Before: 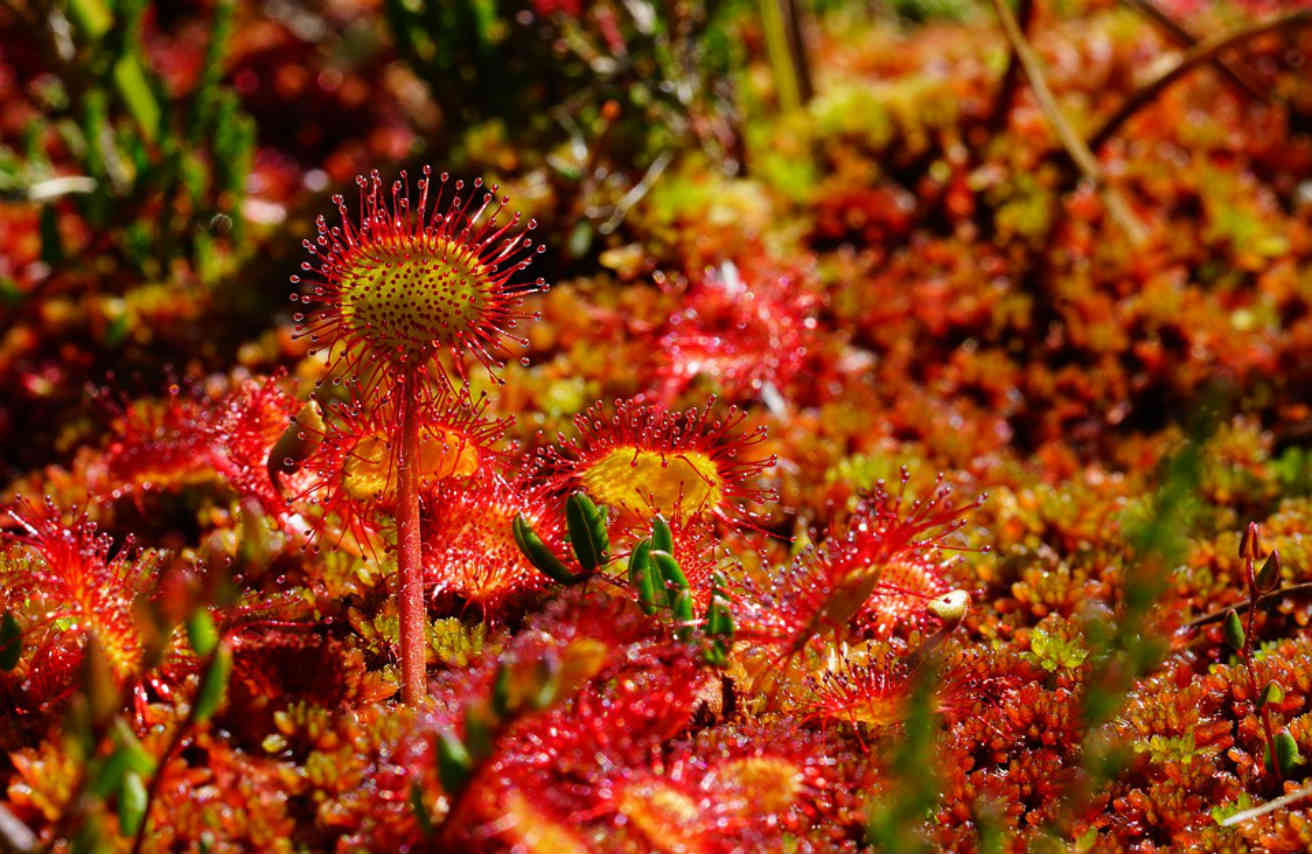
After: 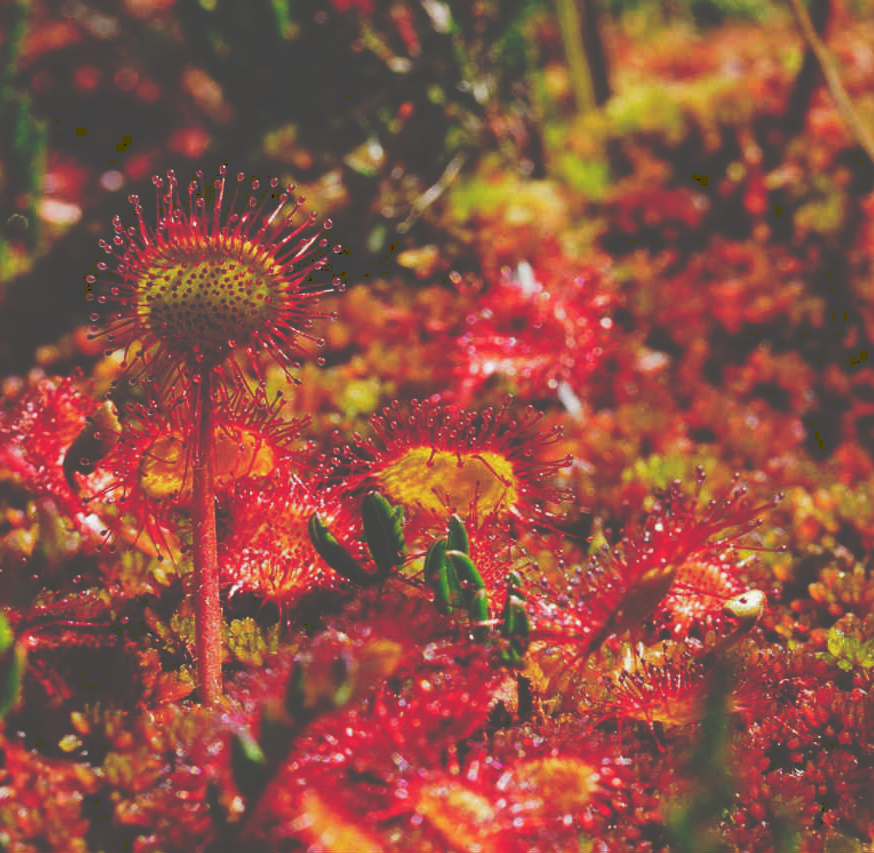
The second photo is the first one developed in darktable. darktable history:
crop and rotate: left 15.621%, right 17.69%
exposure: exposure -0.054 EV, compensate exposure bias true, compensate highlight preservation false
tone curve: curves: ch0 [(0, 0) (0.003, 0.284) (0.011, 0.284) (0.025, 0.288) (0.044, 0.29) (0.069, 0.292) (0.1, 0.296) (0.136, 0.298) (0.177, 0.305) (0.224, 0.312) (0.277, 0.327) (0.335, 0.362) (0.399, 0.407) (0.468, 0.464) (0.543, 0.537) (0.623, 0.62) (0.709, 0.71) (0.801, 0.79) (0.898, 0.862) (1, 1)], preserve colors none
